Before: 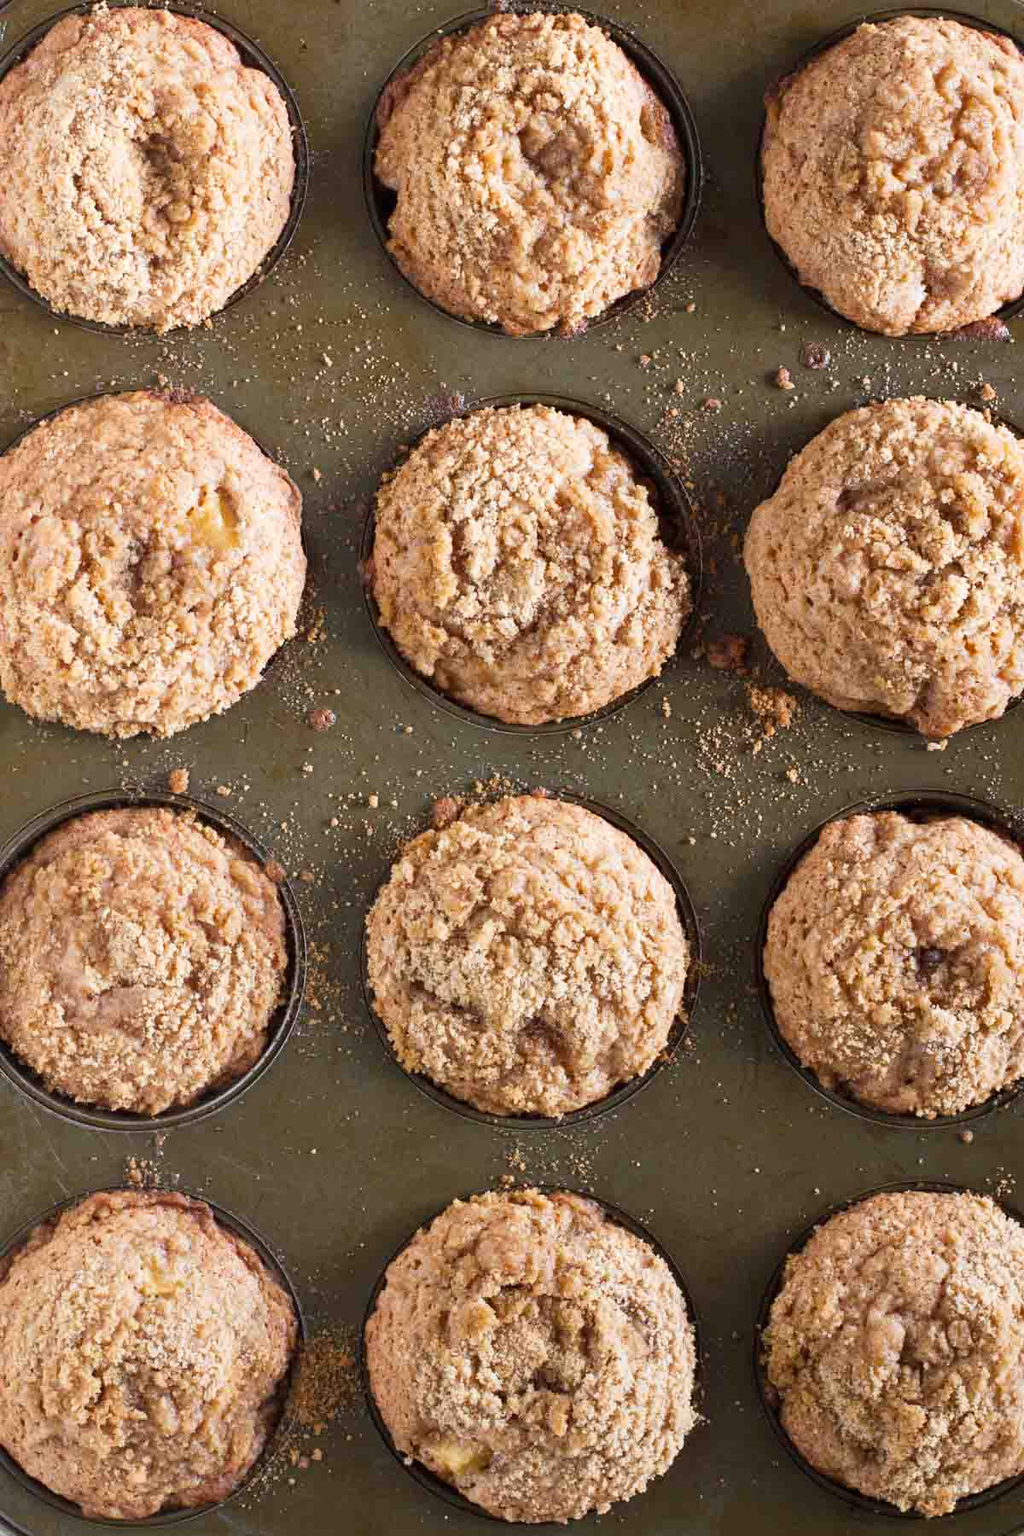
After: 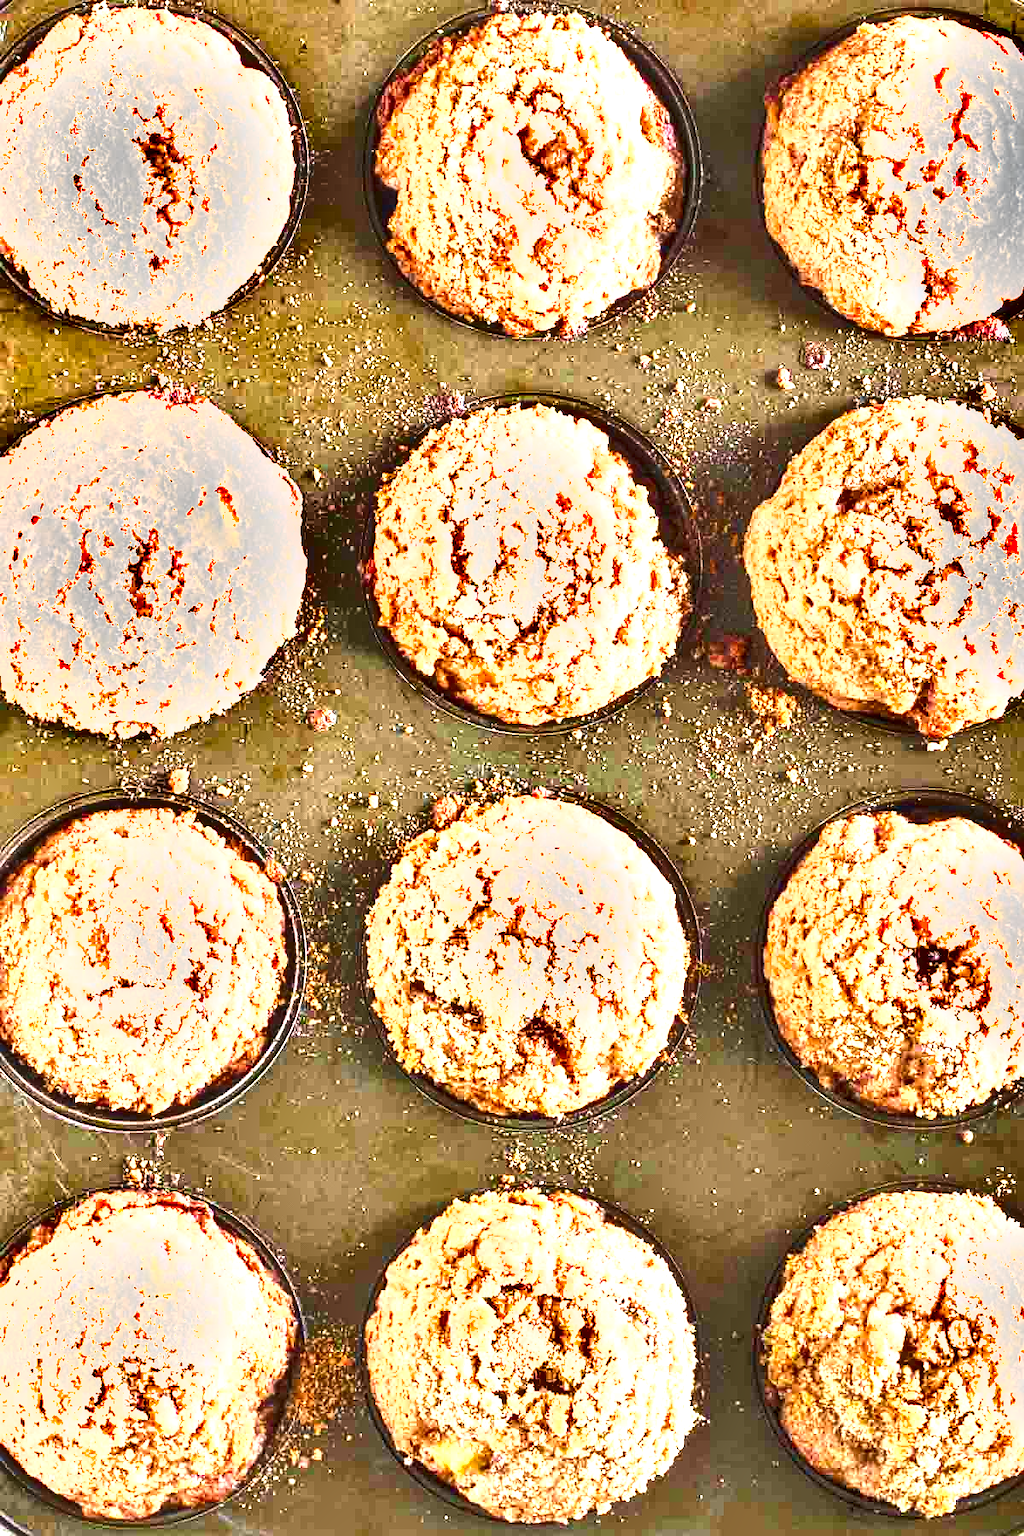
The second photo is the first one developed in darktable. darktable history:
local contrast: detail 130%
shadows and highlights: shadows 52.65, soften with gaussian
contrast brightness saturation: contrast 0.087, saturation 0.273
exposure: black level correction 0, exposure 2.17 EV, compensate exposure bias true, compensate highlight preservation false
sharpen: radius 1.021
